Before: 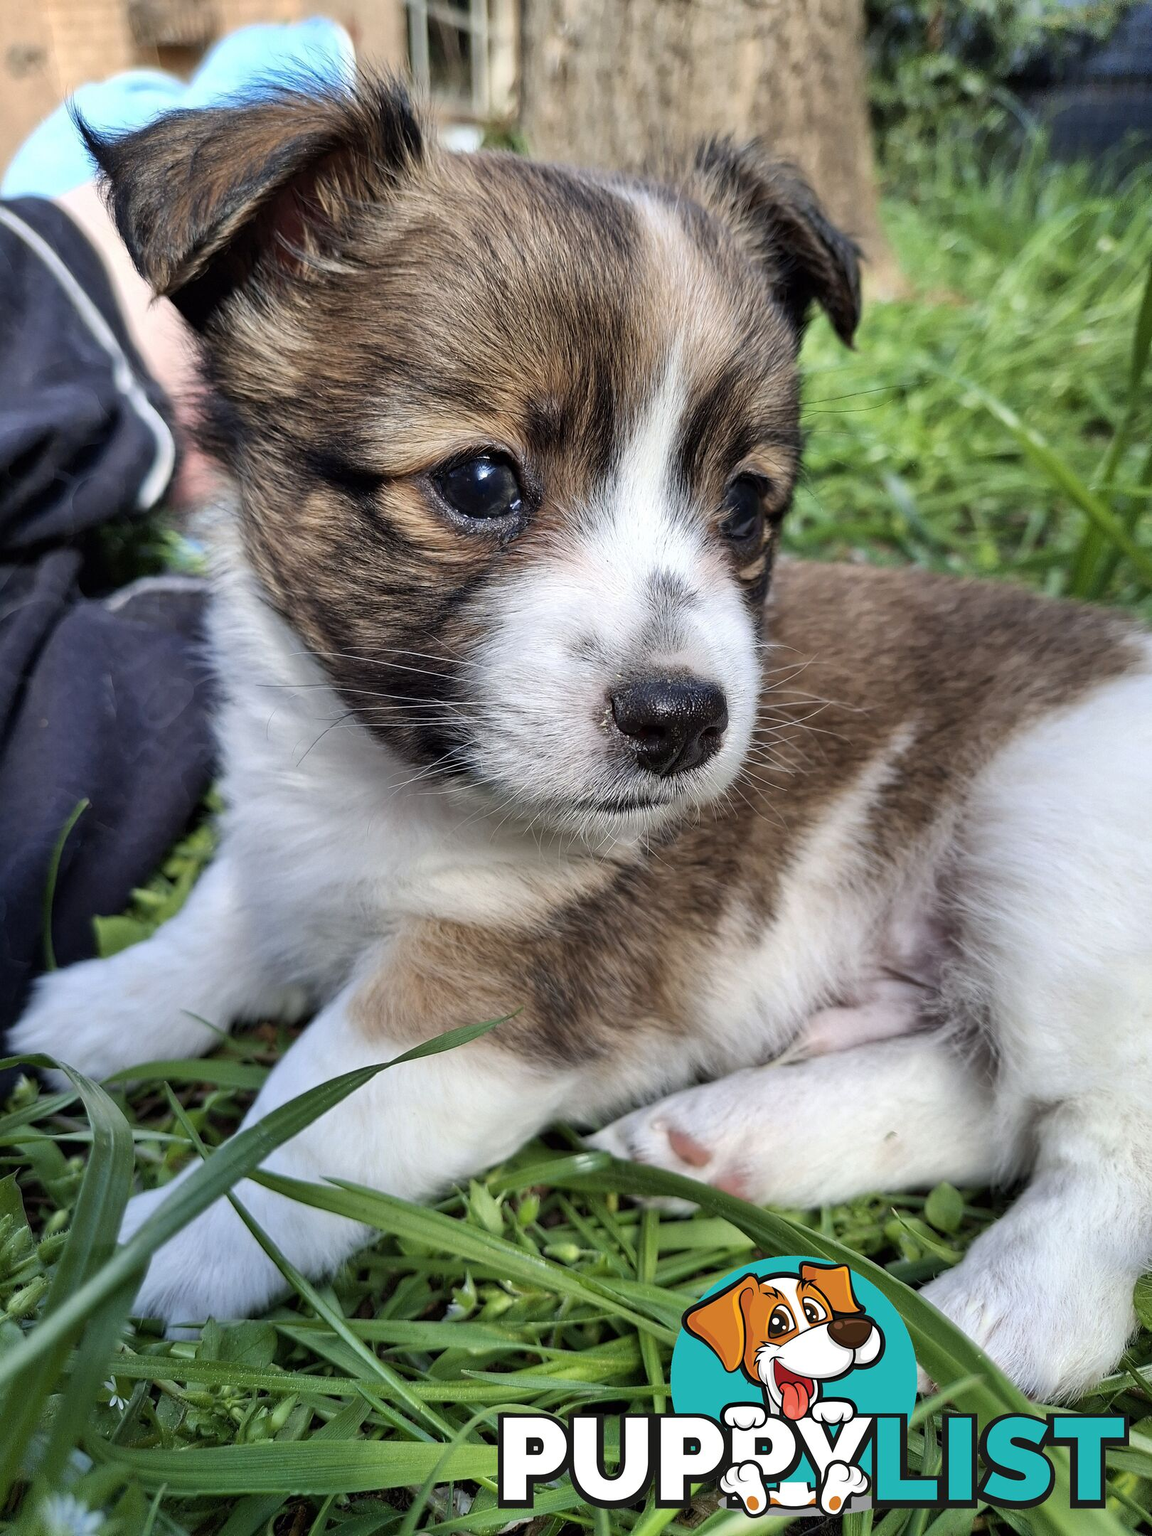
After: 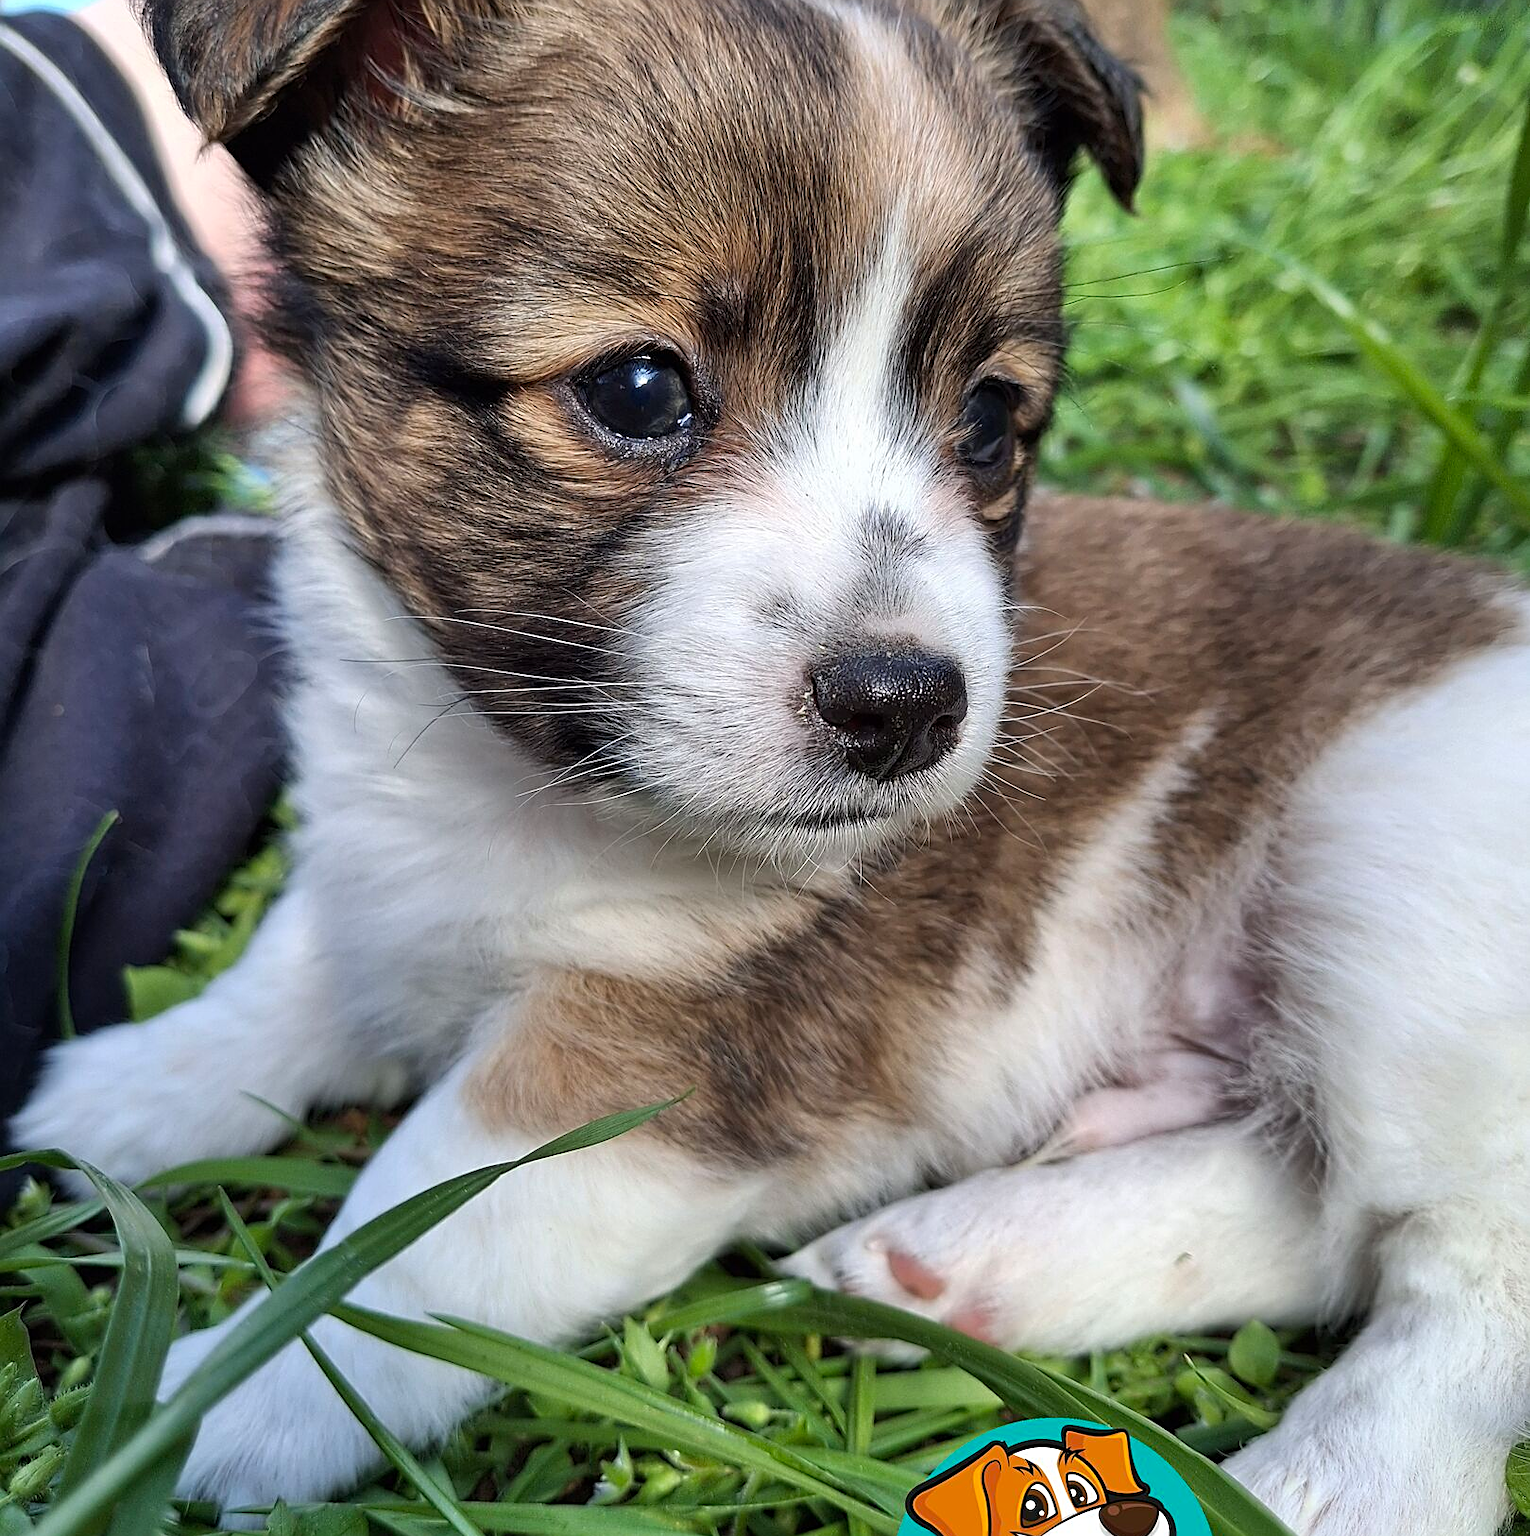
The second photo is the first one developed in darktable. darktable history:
crop and rotate: top 12.288%, bottom 12.403%
sharpen: on, module defaults
